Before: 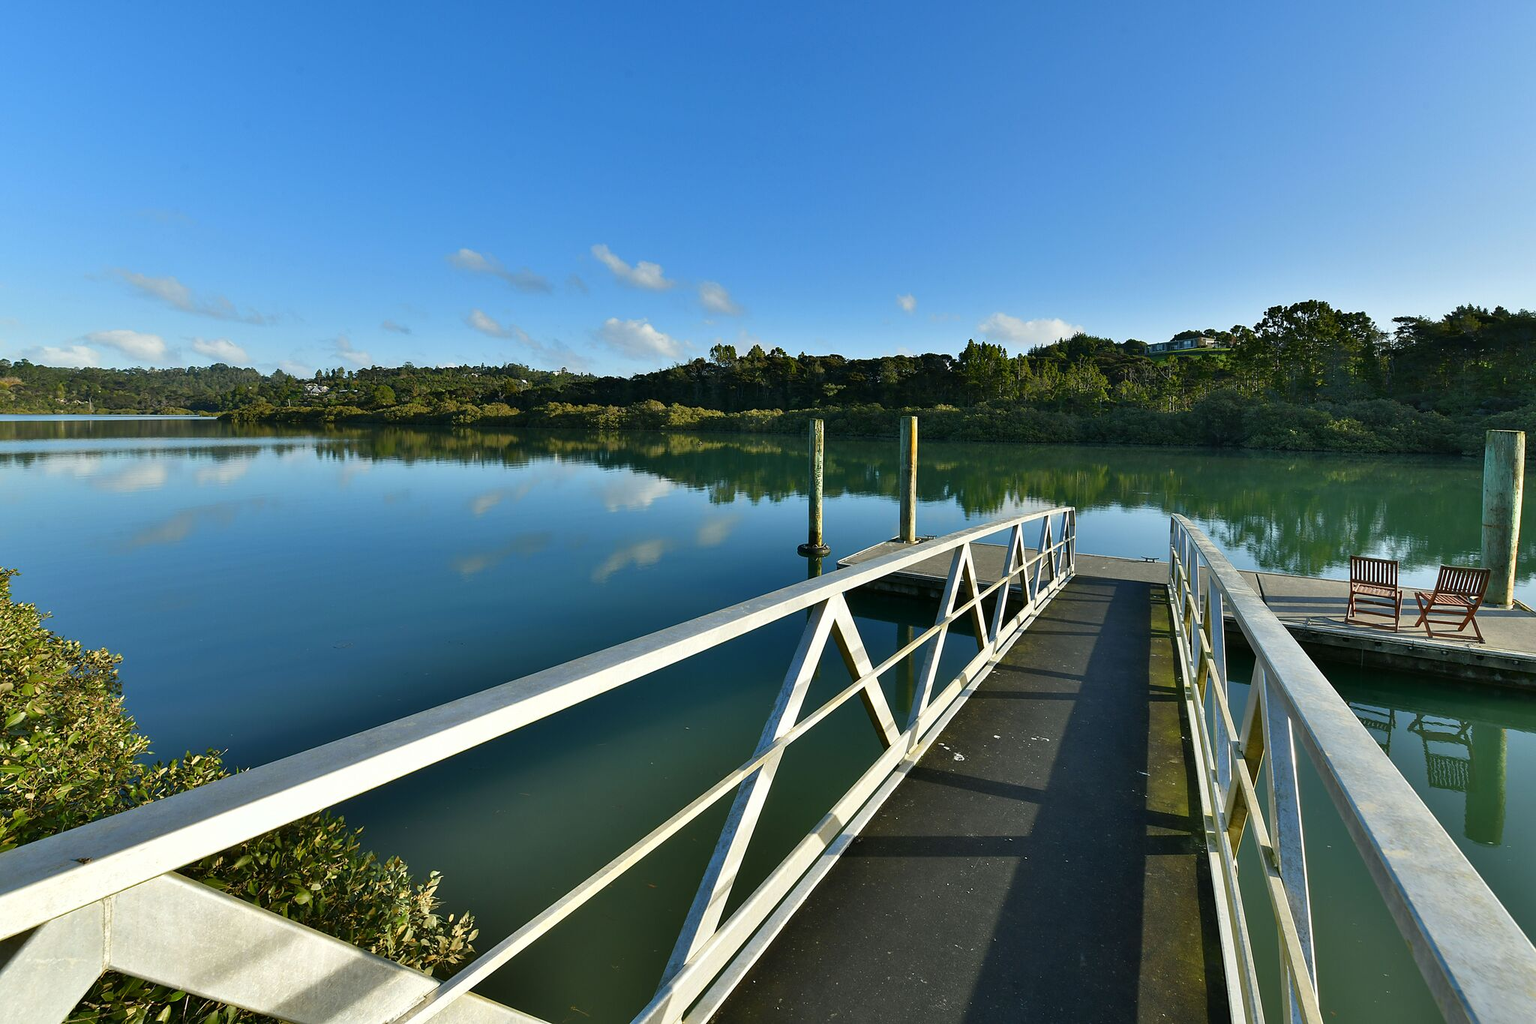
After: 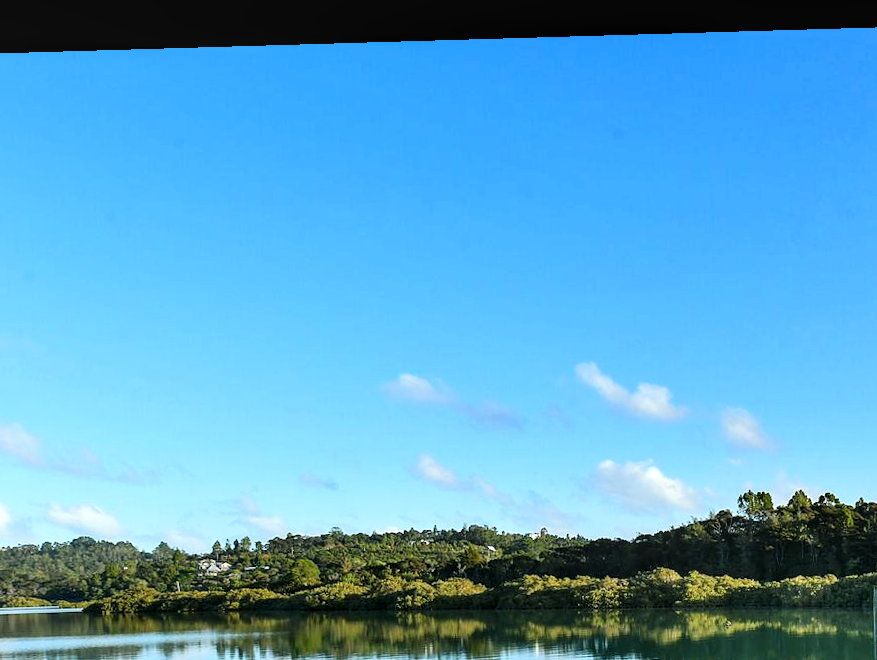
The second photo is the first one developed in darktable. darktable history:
crop and rotate: left 10.817%, top 0.062%, right 47.194%, bottom 53.626%
exposure: black level correction 0.001, exposure 0.5 EV, compensate exposure bias true, compensate highlight preservation false
tone curve: curves: ch0 [(0, 0) (0.004, 0.001) (0.133, 0.112) (0.325, 0.362) (0.832, 0.893) (1, 1)], color space Lab, linked channels, preserve colors none
rotate and perspective: rotation -1.77°, lens shift (horizontal) 0.004, automatic cropping off
local contrast: detail 130%
